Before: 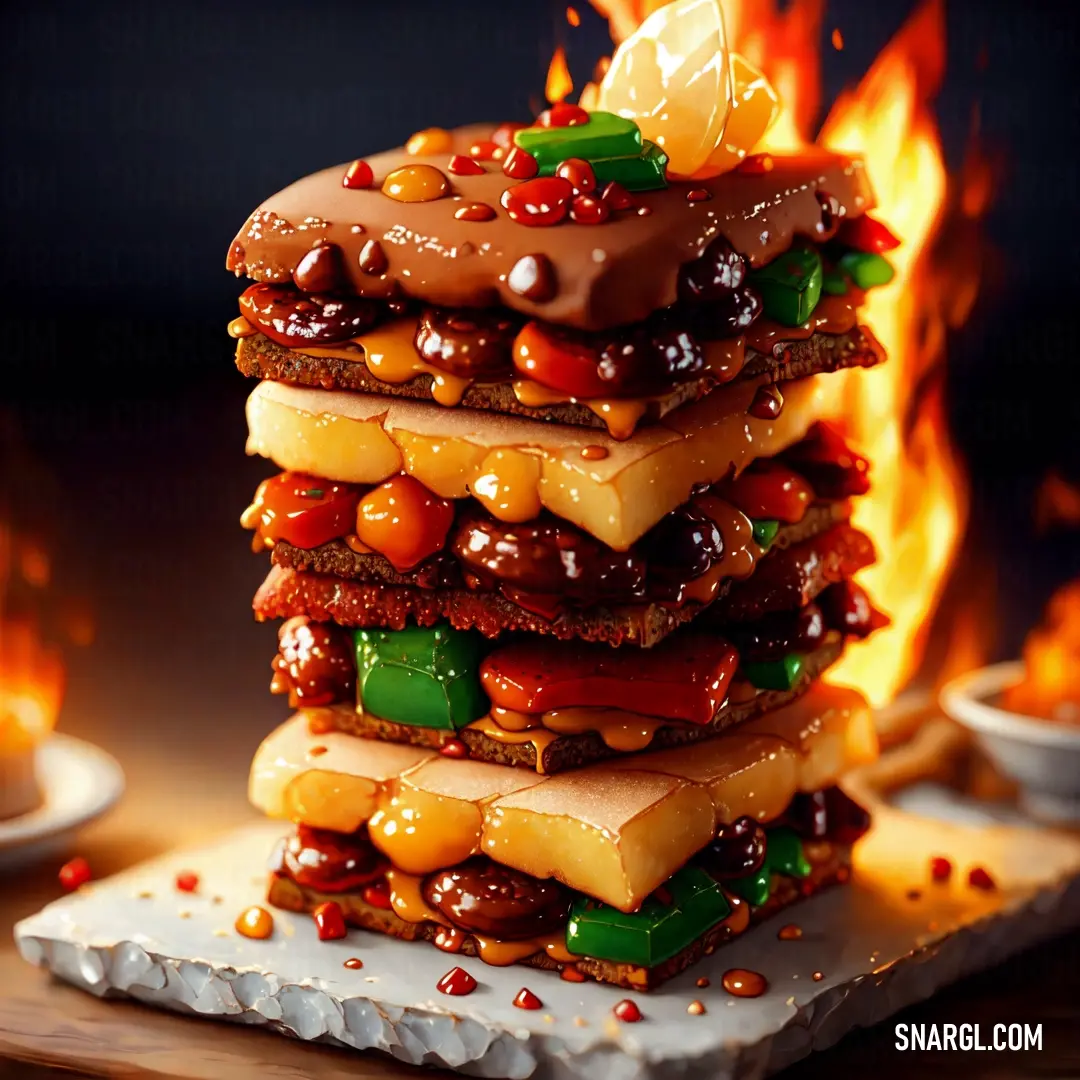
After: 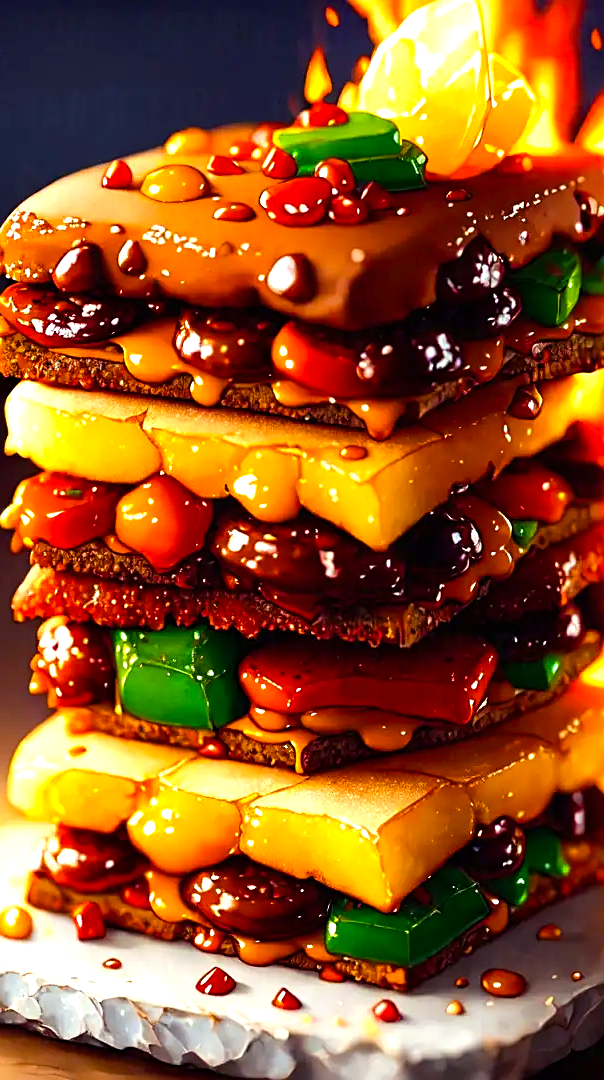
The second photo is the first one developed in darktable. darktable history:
crop and rotate: left 22.483%, right 21.507%
exposure: black level correction 0, exposure 0.694 EV, compensate exposure bias true, compensate highlight preservation false
color balance rgb: shadows lift › luminance -21.975%, shadows lift › chroma 6.554%, shadows lift › hue 270.9°, highlights gain › luminance 17.553%, perceptual saturation grading › global saturation 29.822%, global vibrance 15.257%
sharpen: on, module defaults
